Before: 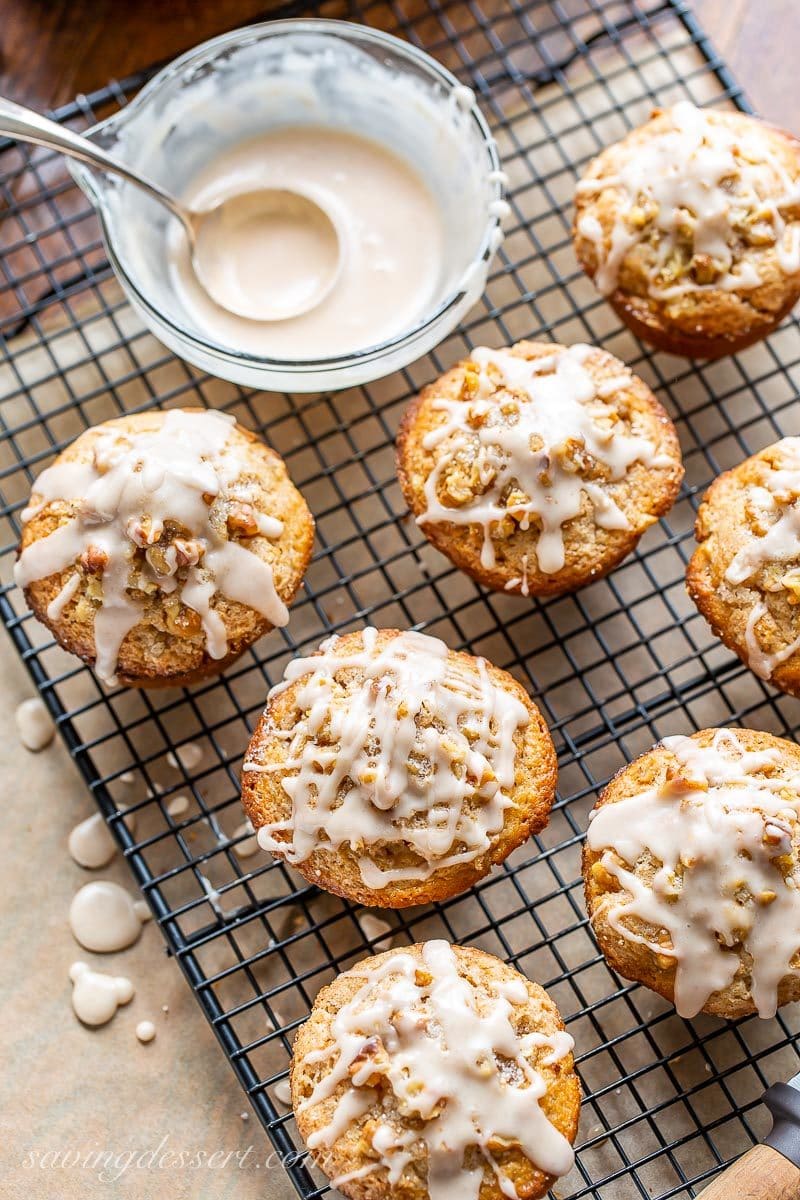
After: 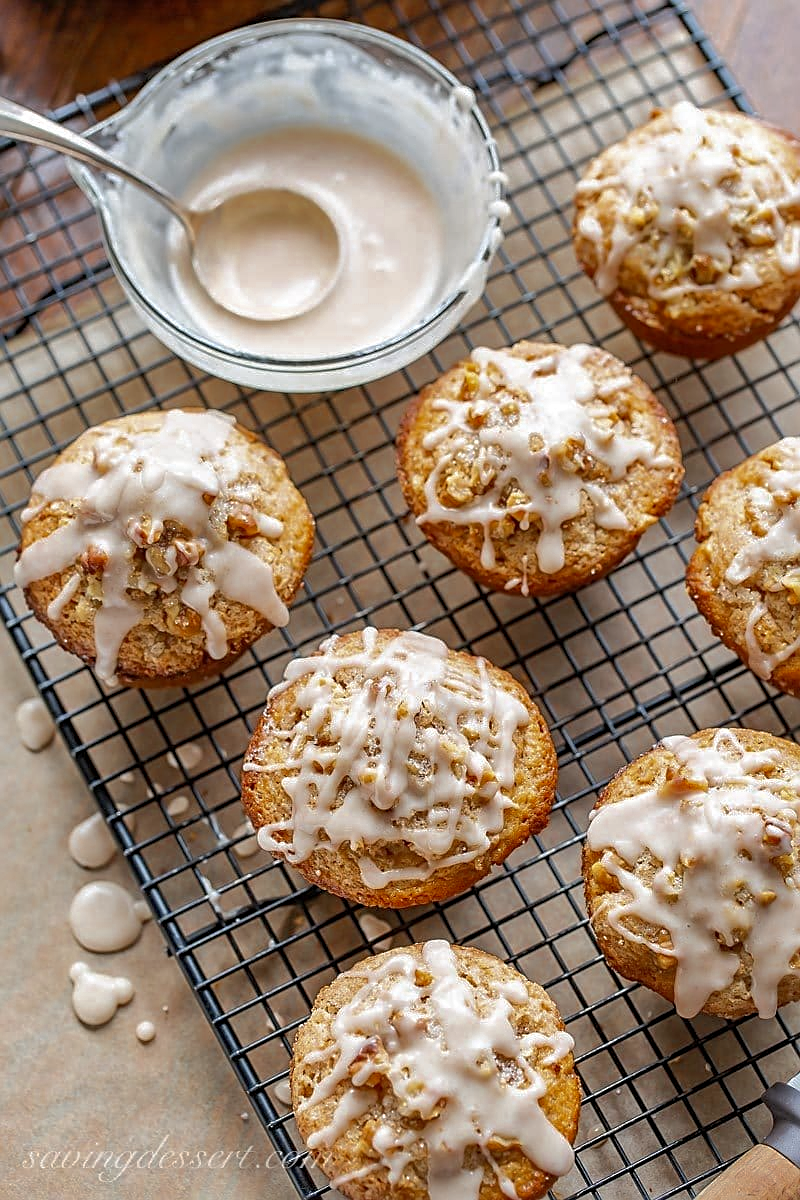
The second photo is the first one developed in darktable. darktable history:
shadows and highlights: shadows 39.56, highlights -59.68
color zones: curves: ch0 [(0, 0.5) (0.125, 0.4) (0.25, 0.5) (0.375, 0.4) (0.5, 0.4) (0.625, 0.6) (0.75, 0.6) (0.875, 0.5)]; ch1 [(0, 0.4) (0.125, 0.5) (0.25, 0.4) (0.375, 0.4) (0.5, 0.4) (0.625, 0.4) (0.75, 0.5) (0.875, 0.4)]; ch2 [(0, 0.6) (0.125, 0.5) (0.25, 0.5) (0.375, 0.6) (0.5, 0.6) (0.625, 0.5) (0.75, 0.5) (0.875, 0.5)]
sharpen: on, module defaults
